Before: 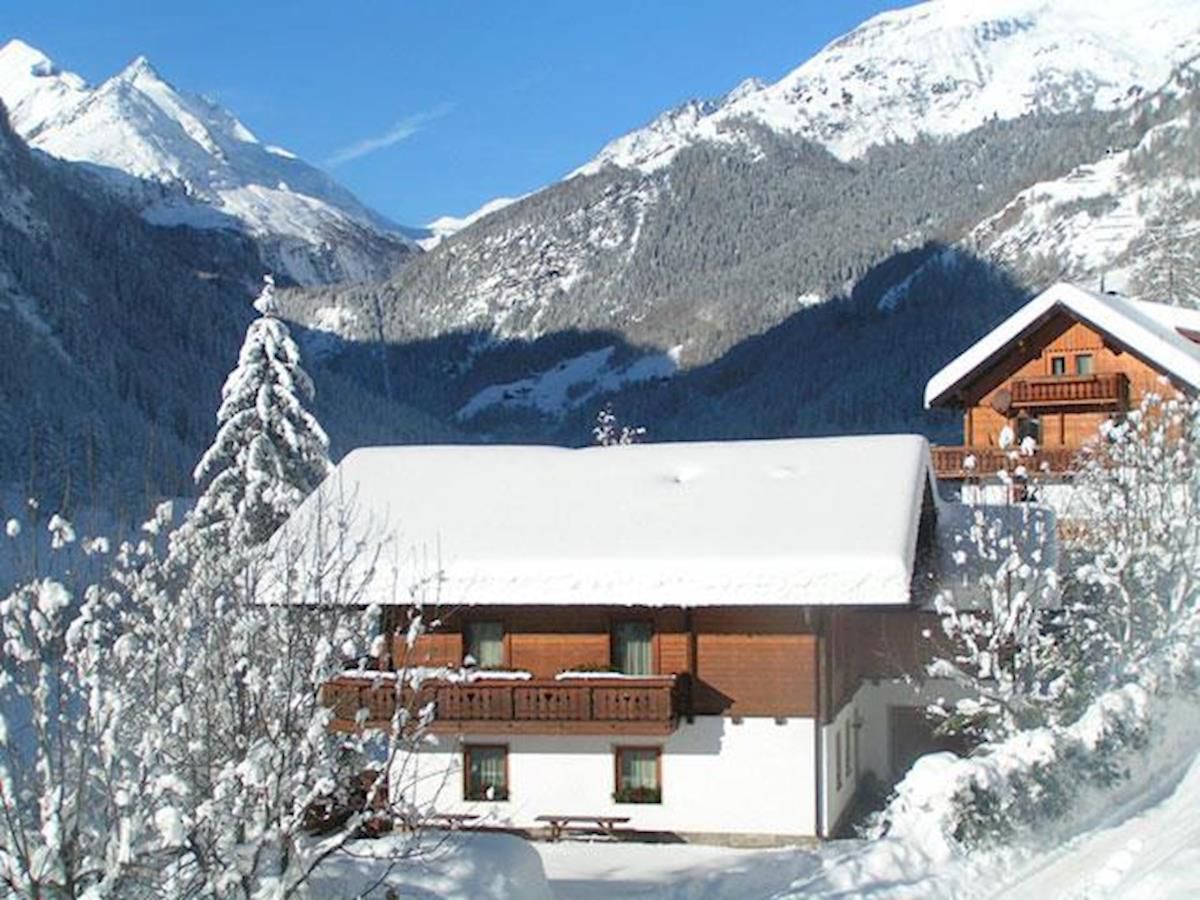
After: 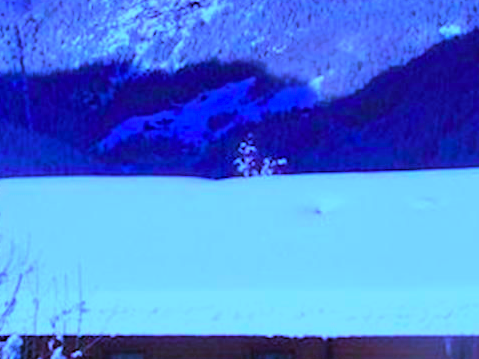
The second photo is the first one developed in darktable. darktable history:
rgb levels: mode RGB, independent channels, levels [[0, 0.5, 1], [0, 0.521, 1], [0, 0.536, 1]]
color calibration: output R [0.948, 0.091, -0.04, 0], output G [-0.3, 1.384, -0.085, 0], output B [-0.108, 0.061, 1.08, 0], illuminant as shot in camera, x 0.484, y 0.43, temperature 2405.29 K
crop: left 30%, top 30%, right 30%, bottom 30%
